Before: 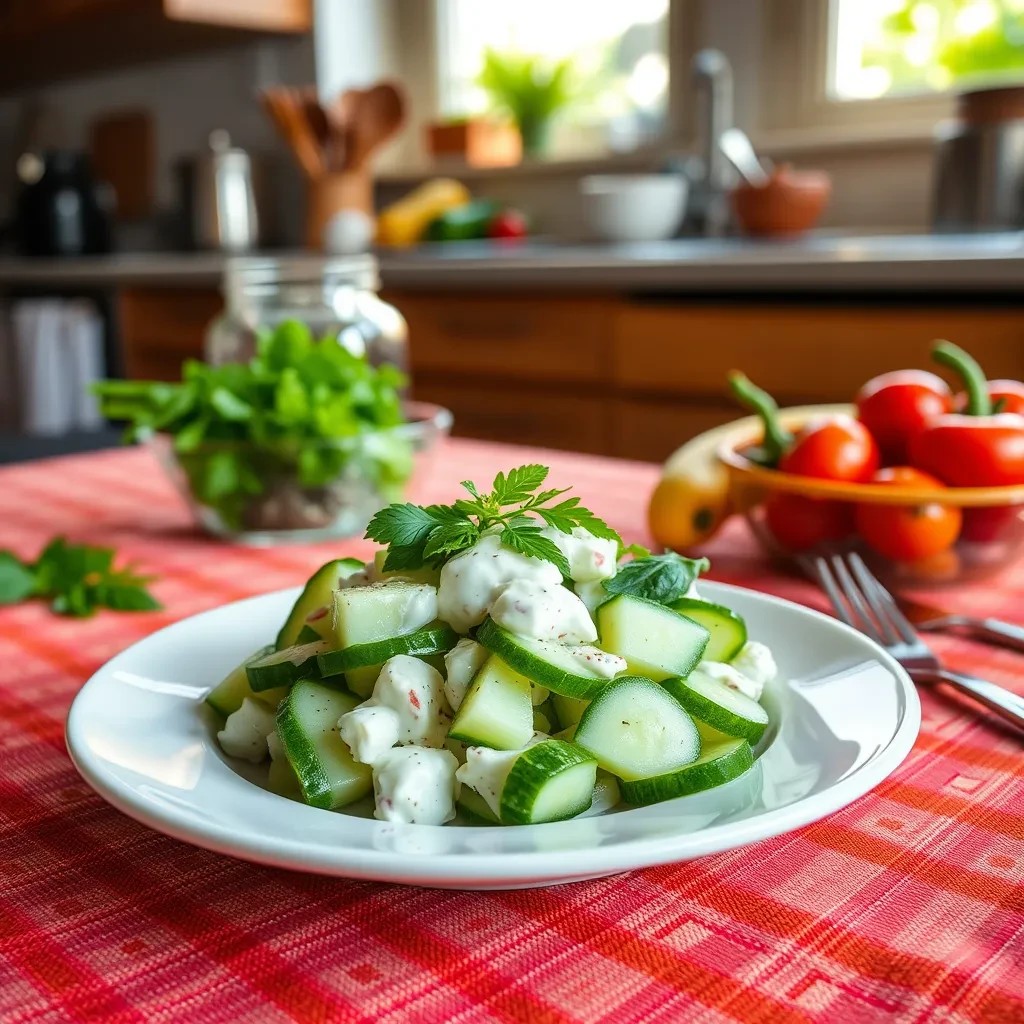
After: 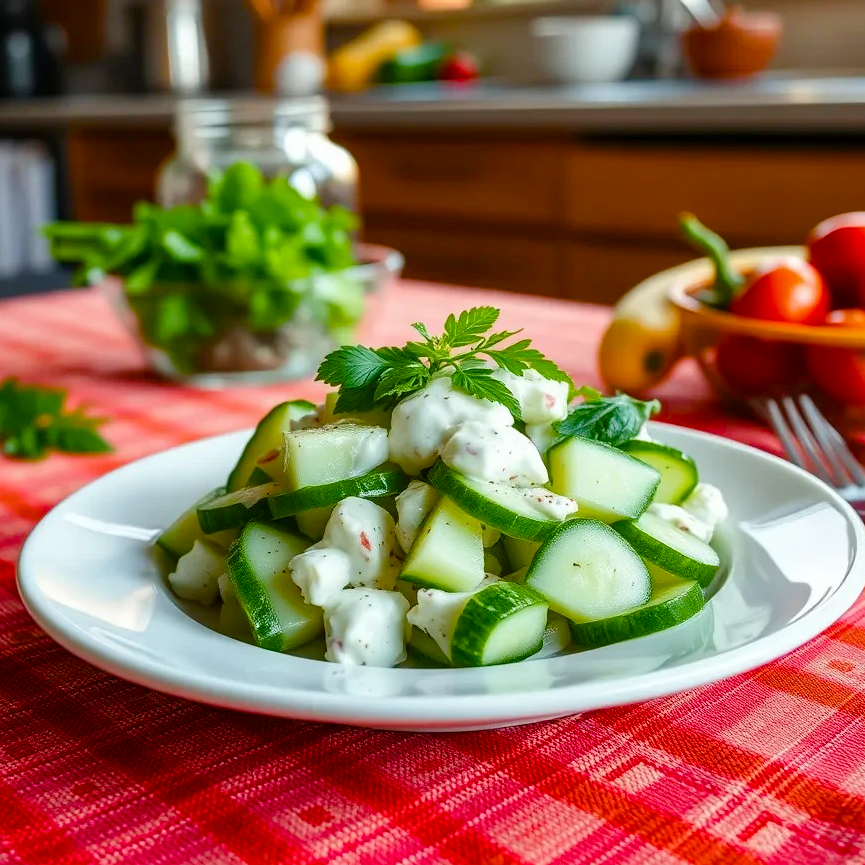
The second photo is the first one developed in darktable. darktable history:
crop and rotate: left 4.842%, top 15.51%, right 10.668%
color balance rgb: perceptual saturation grading › global saturation 20%, perceptual saturation grading › highlights -25%, perceptual saturation grading › shadows 50%
rotate and perspective: automatic cropping off
